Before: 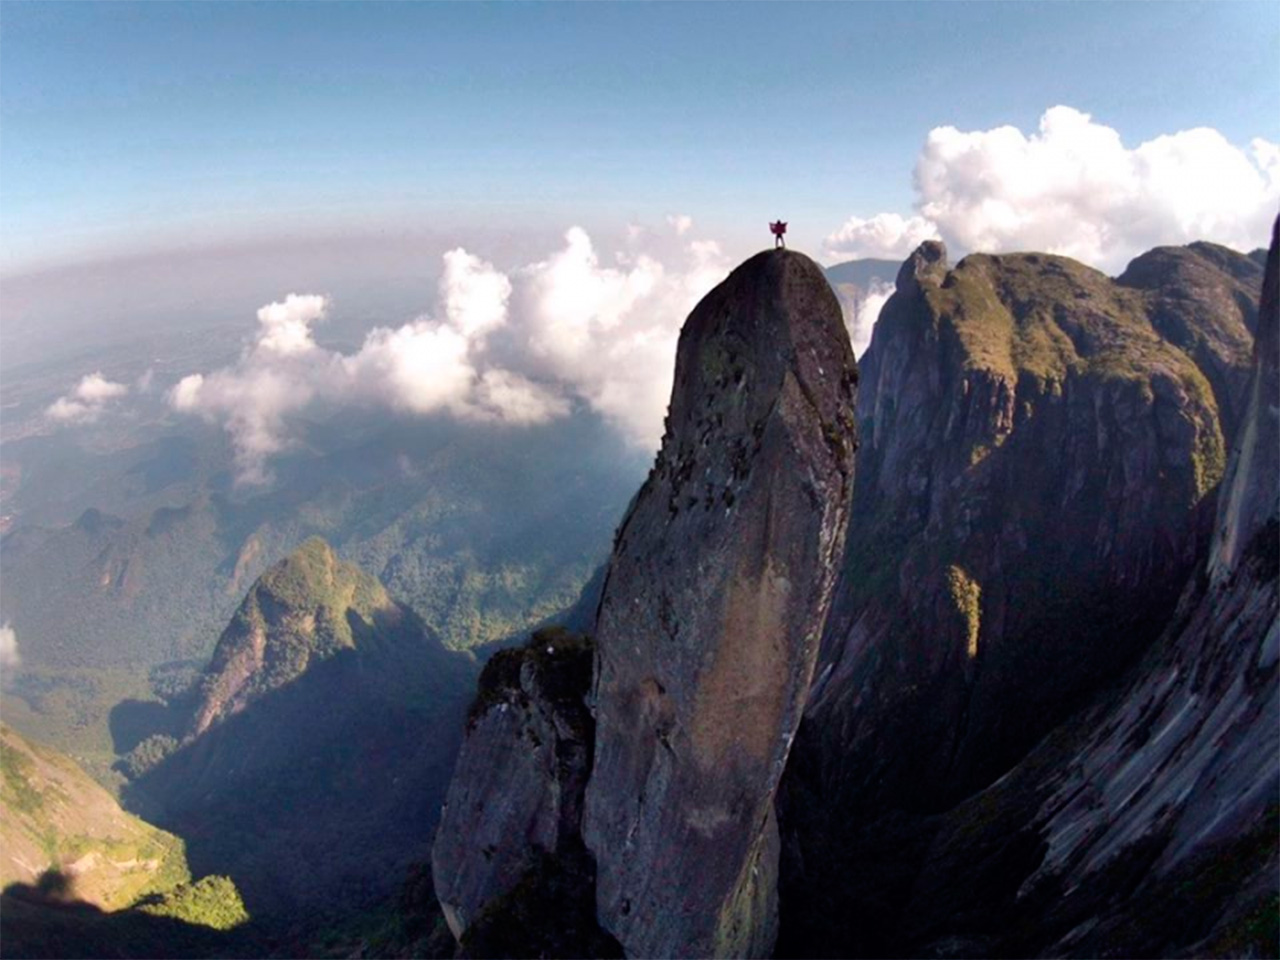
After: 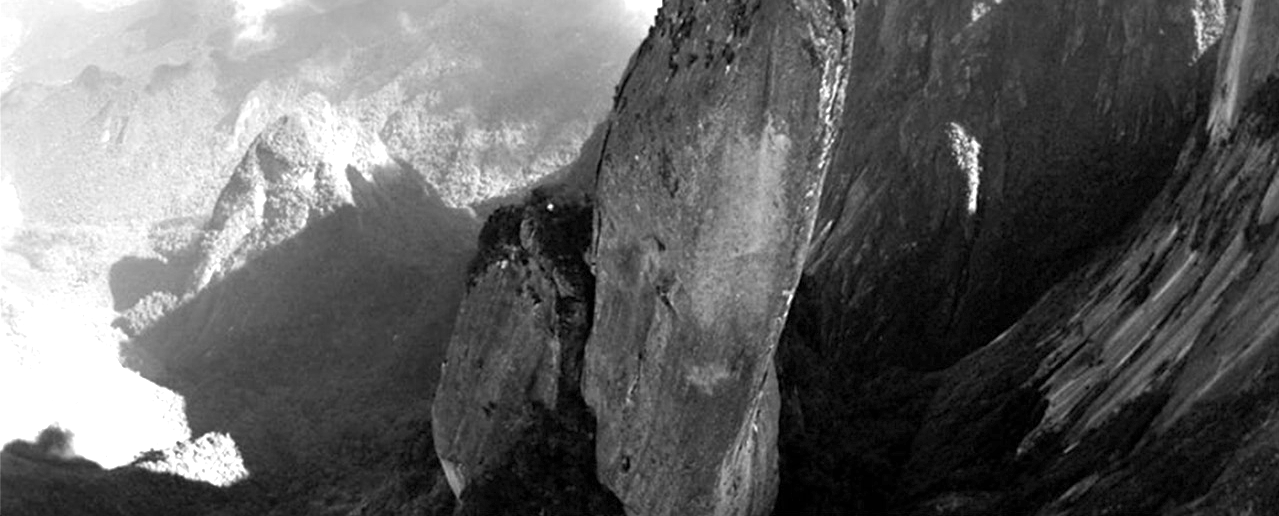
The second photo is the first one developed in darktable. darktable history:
crop and rotate: top 46.237%
monochrome: a 26.22, b 42.67, size 0.8
exposure: exposure 2.04 EV, compensate highlight preservation false
color balance rgb: linear chroma grading › global chroma 8.12%, perceptual saturation grading › global saturation 9.07%, perceptual saturation grading › highlights -13.84%, perceptual saturation grading › mid-tones 14.88%, perceptual saturation grading › shadows 22.8%, perceptual brilliance grading › highlights 2.61%, global vibrance 12.07%
sharpen: amount 0.2
